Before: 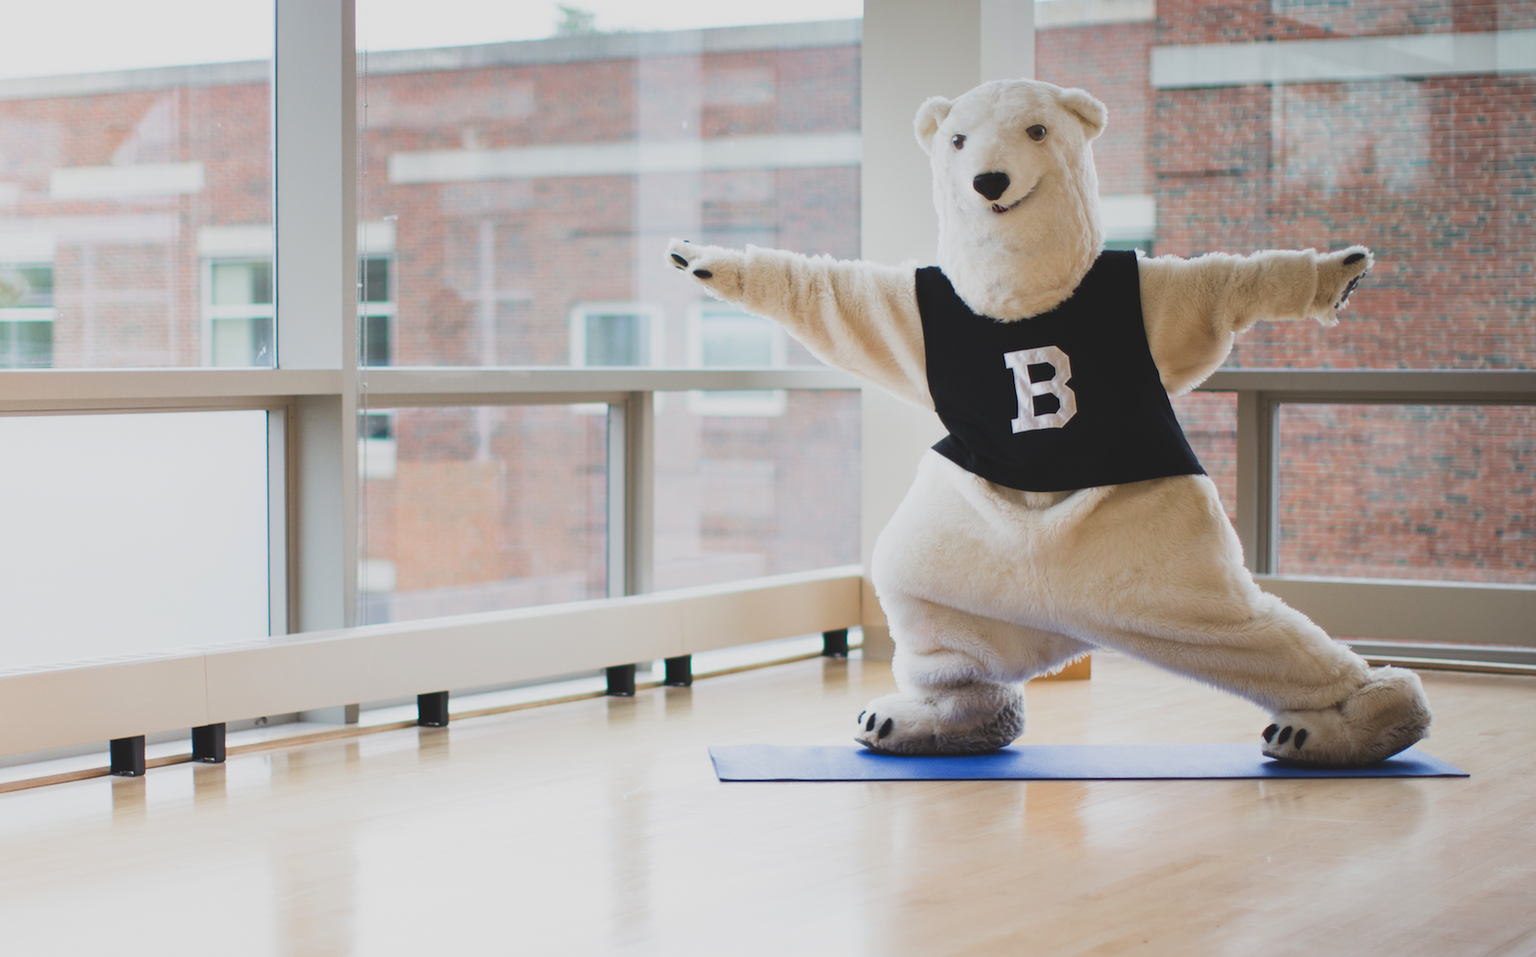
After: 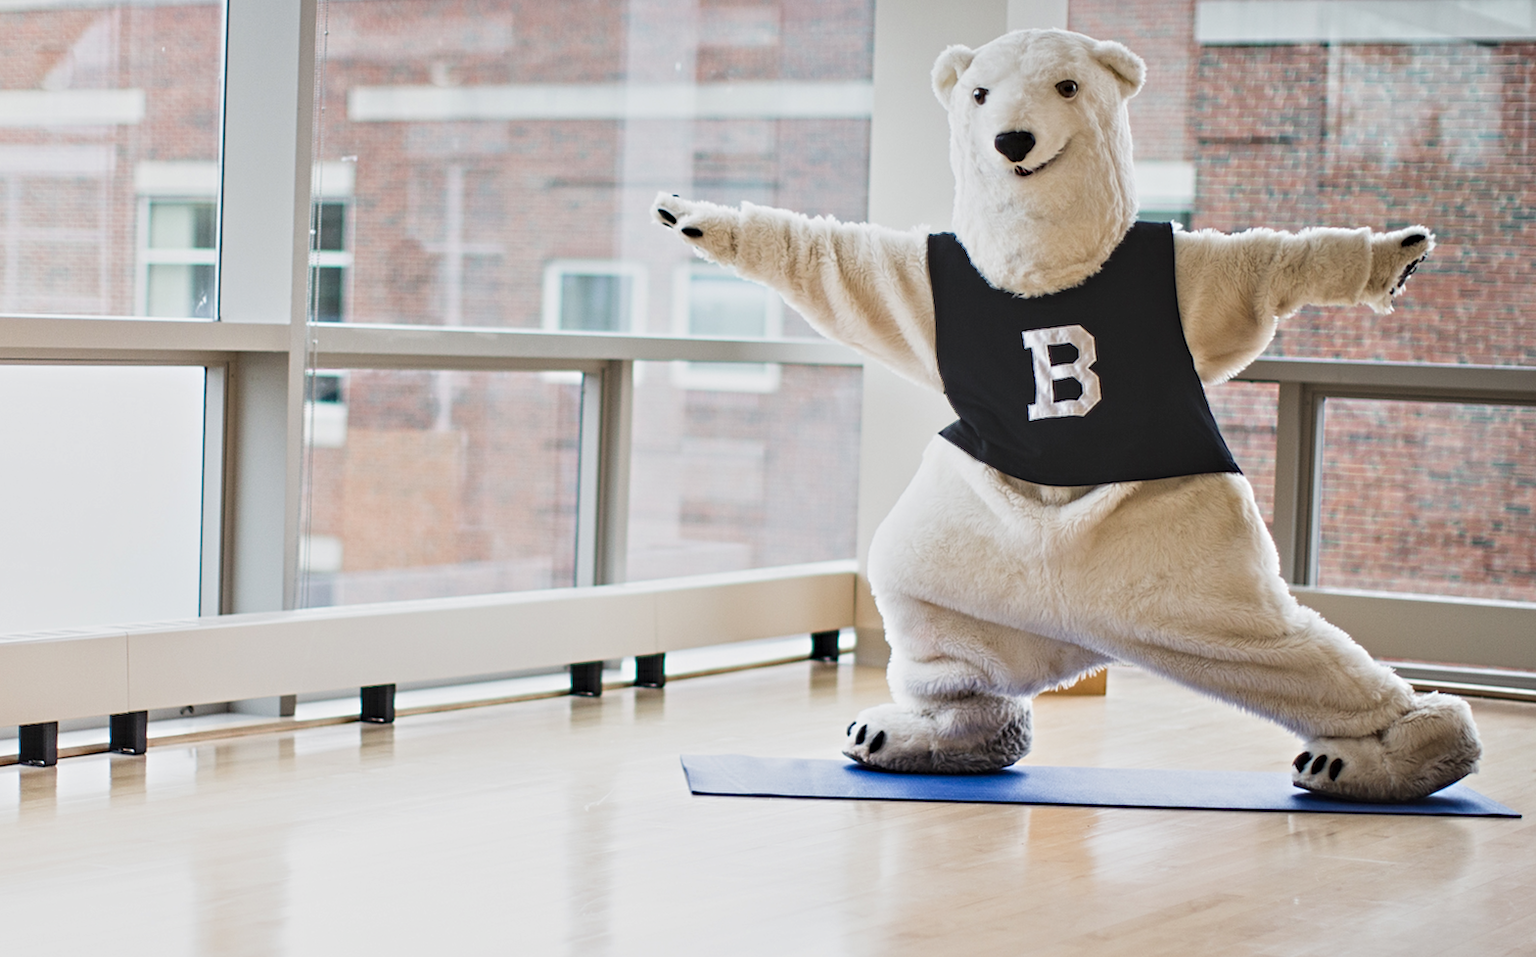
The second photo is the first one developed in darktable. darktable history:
crop and rotate: angle -1.96°, left 3.097%, top 4.154%, right 1.586%, bottom 0.529%
contrast equalizer: octaves 7, y [[0.5, 0.542, 0.583, 0.625, 0.667, 0.708], [0.5 ×6], [0.5 ×6], [0 ×6], [0 ×6]]
